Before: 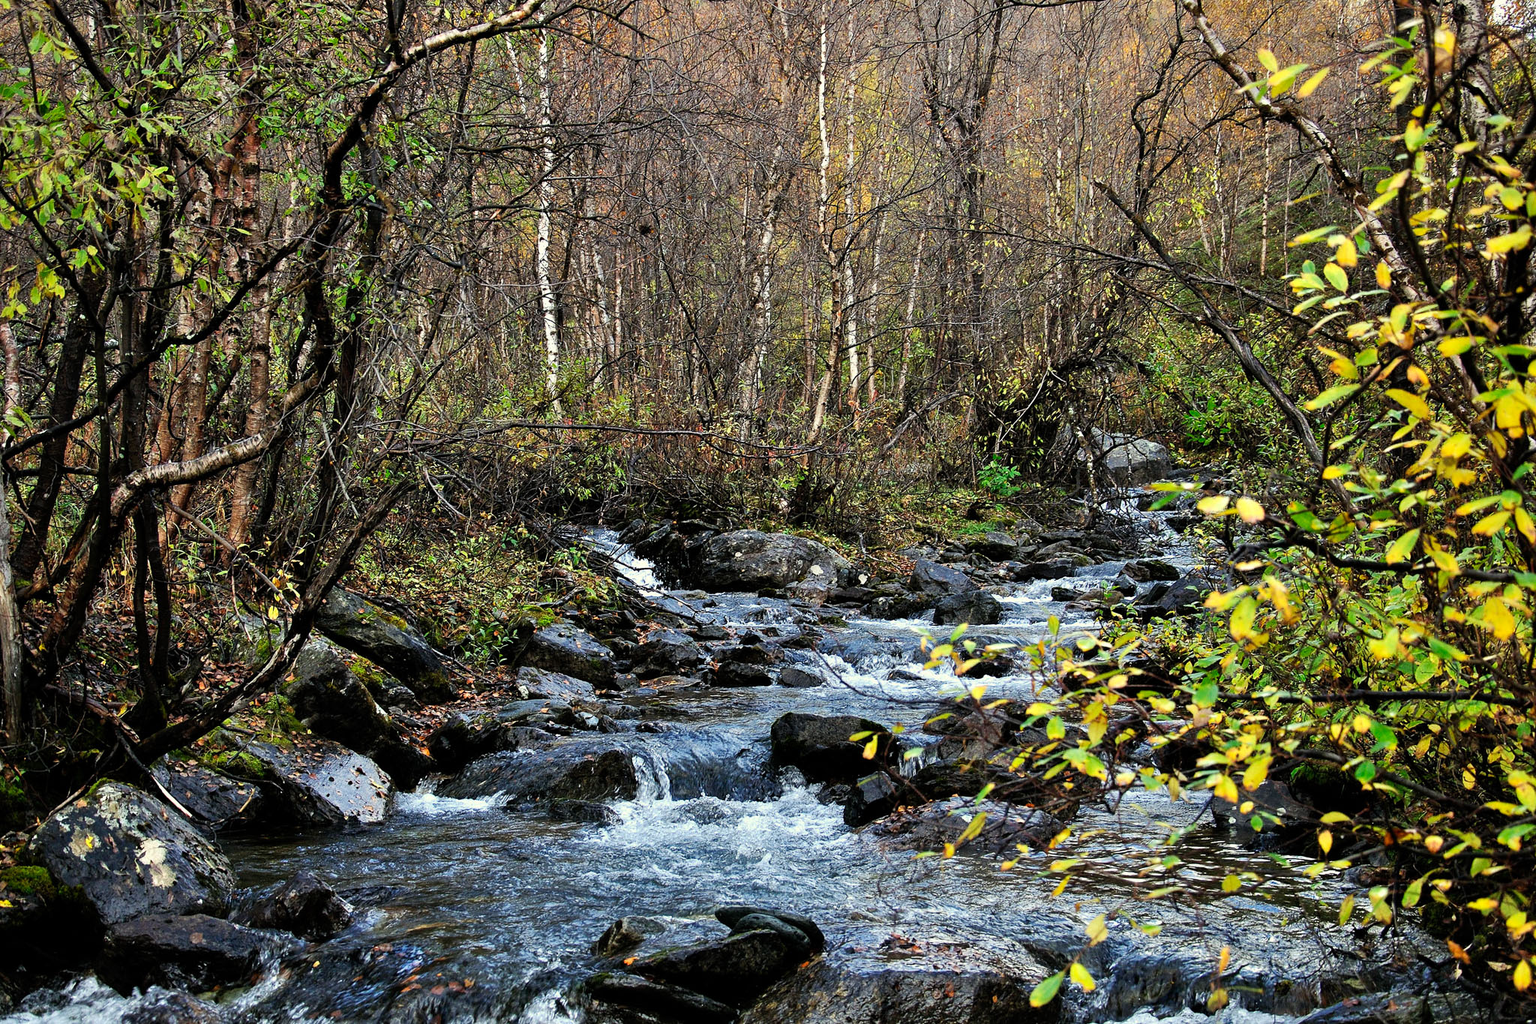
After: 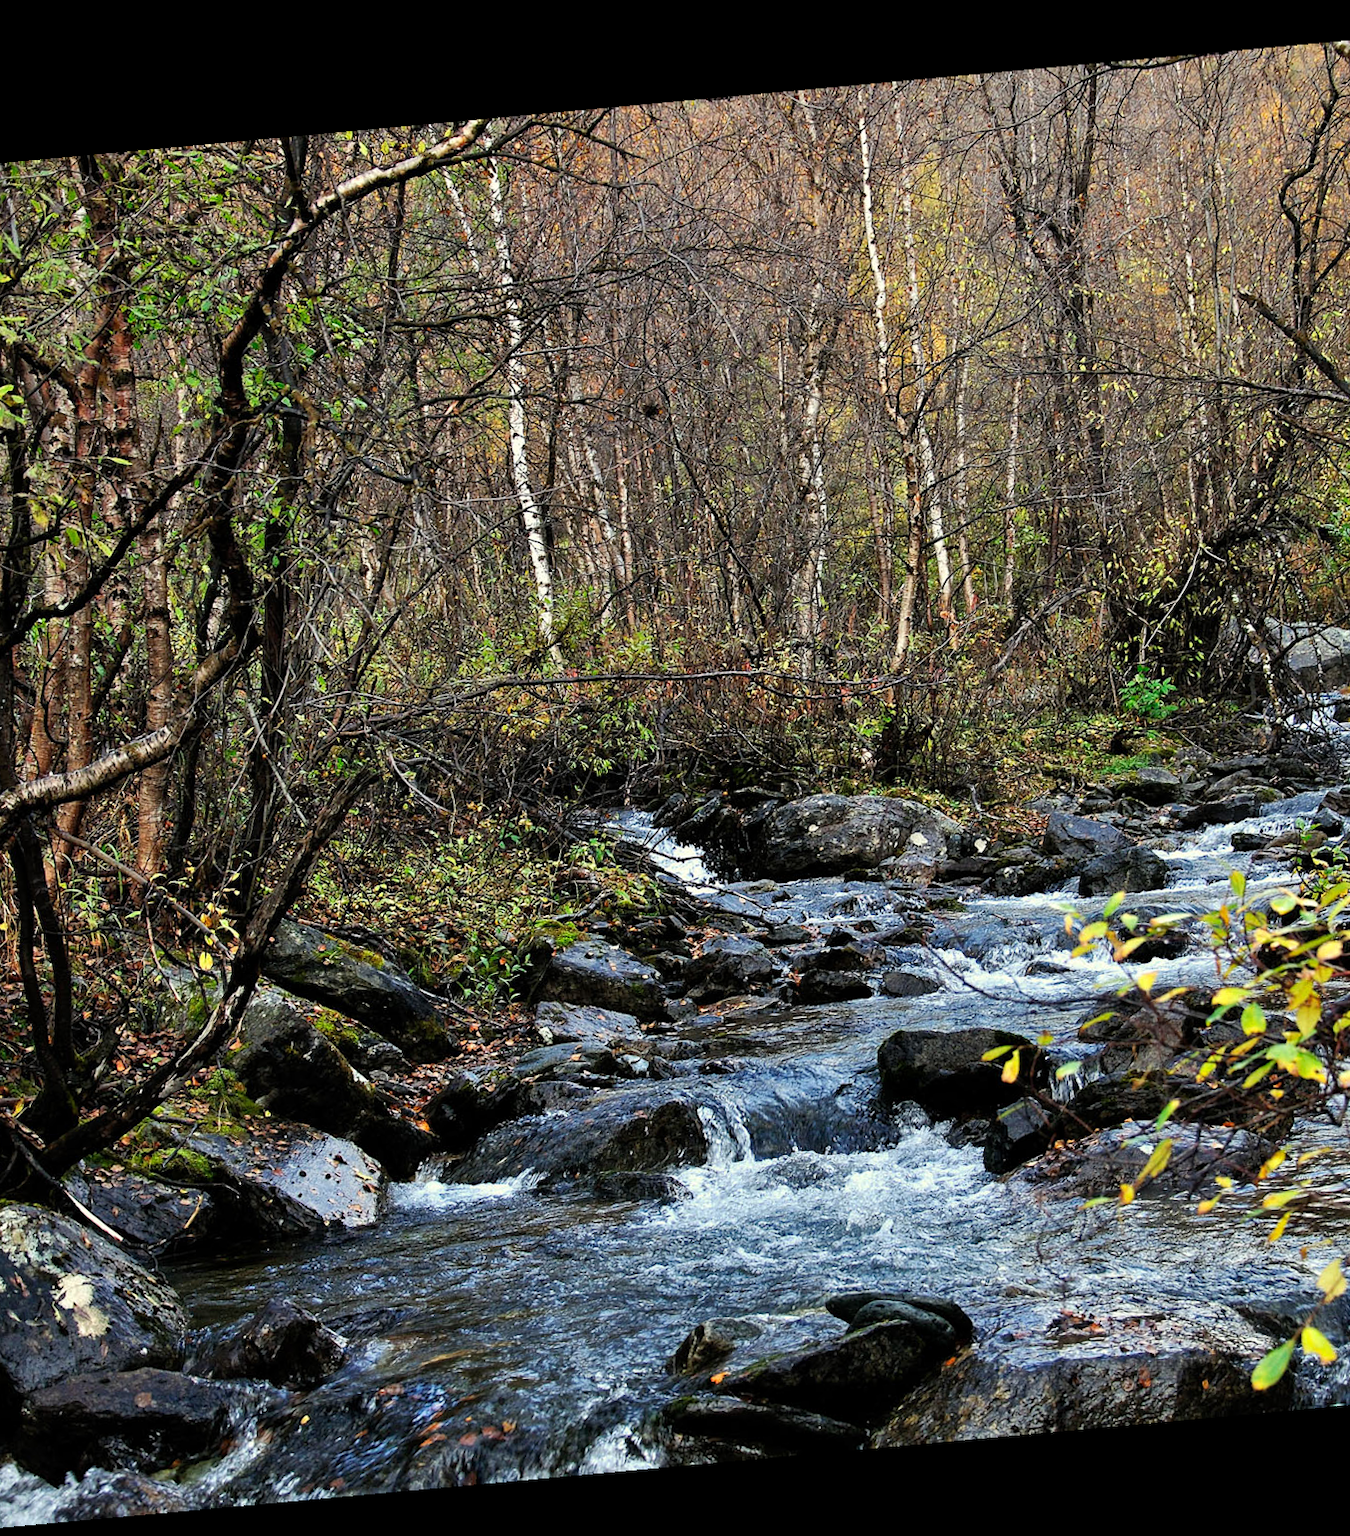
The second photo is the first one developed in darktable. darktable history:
color balance rgb: global vibrance 1%, saturation formula JzAzBz (2021)
rotate and perspective: rotation -5.2°, automatic cropping off
crop: left 10.644%, right 26.528%
